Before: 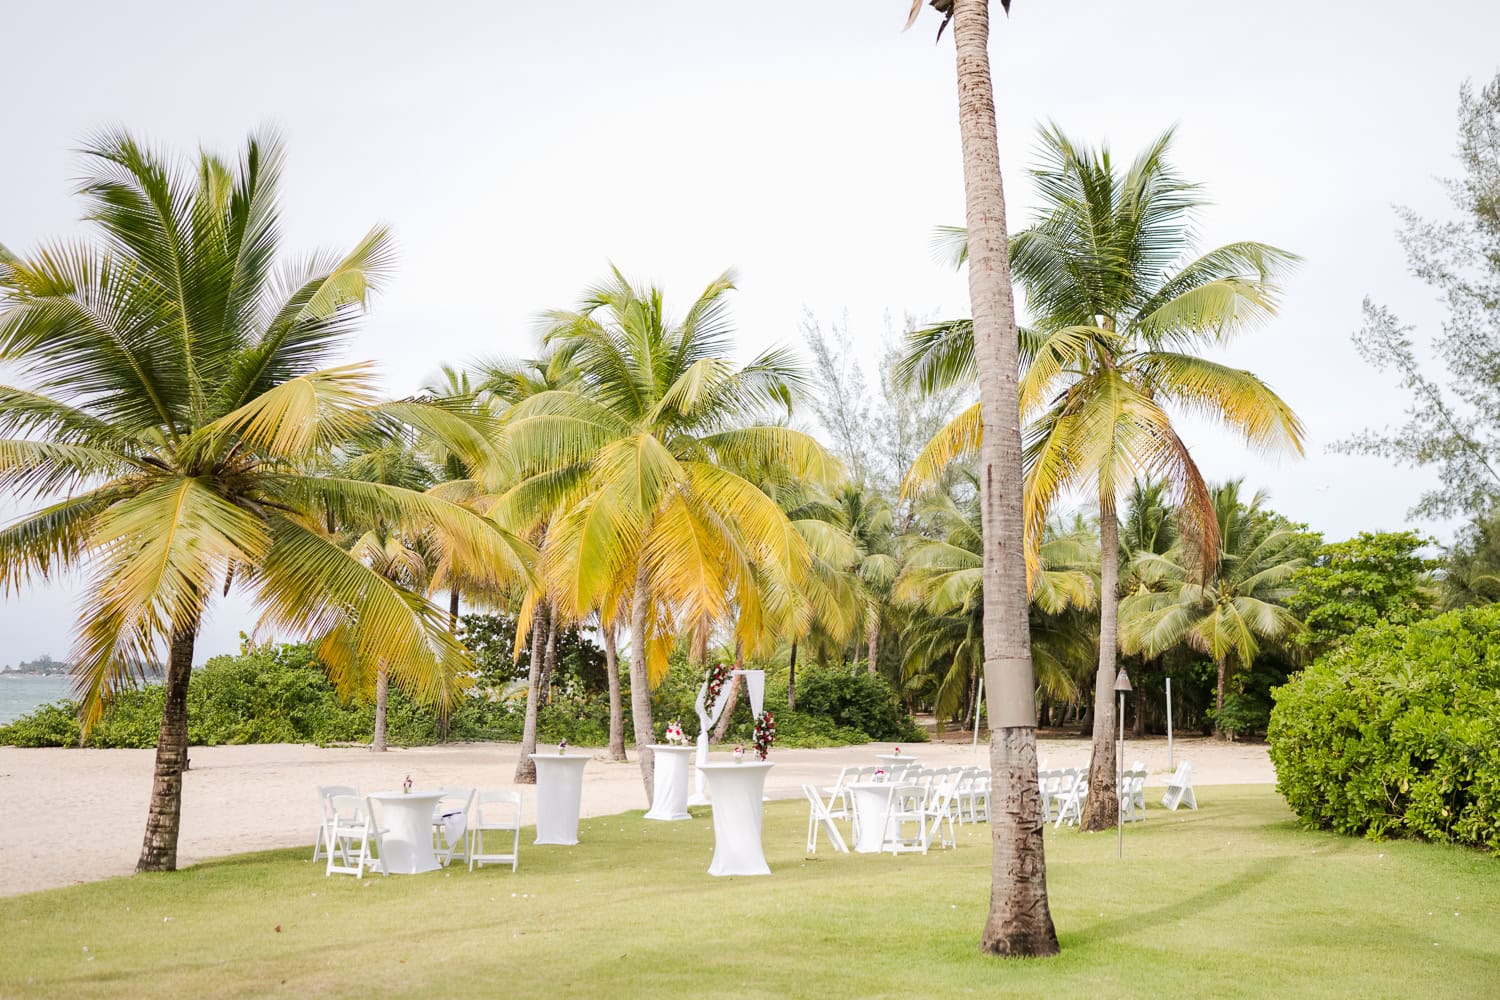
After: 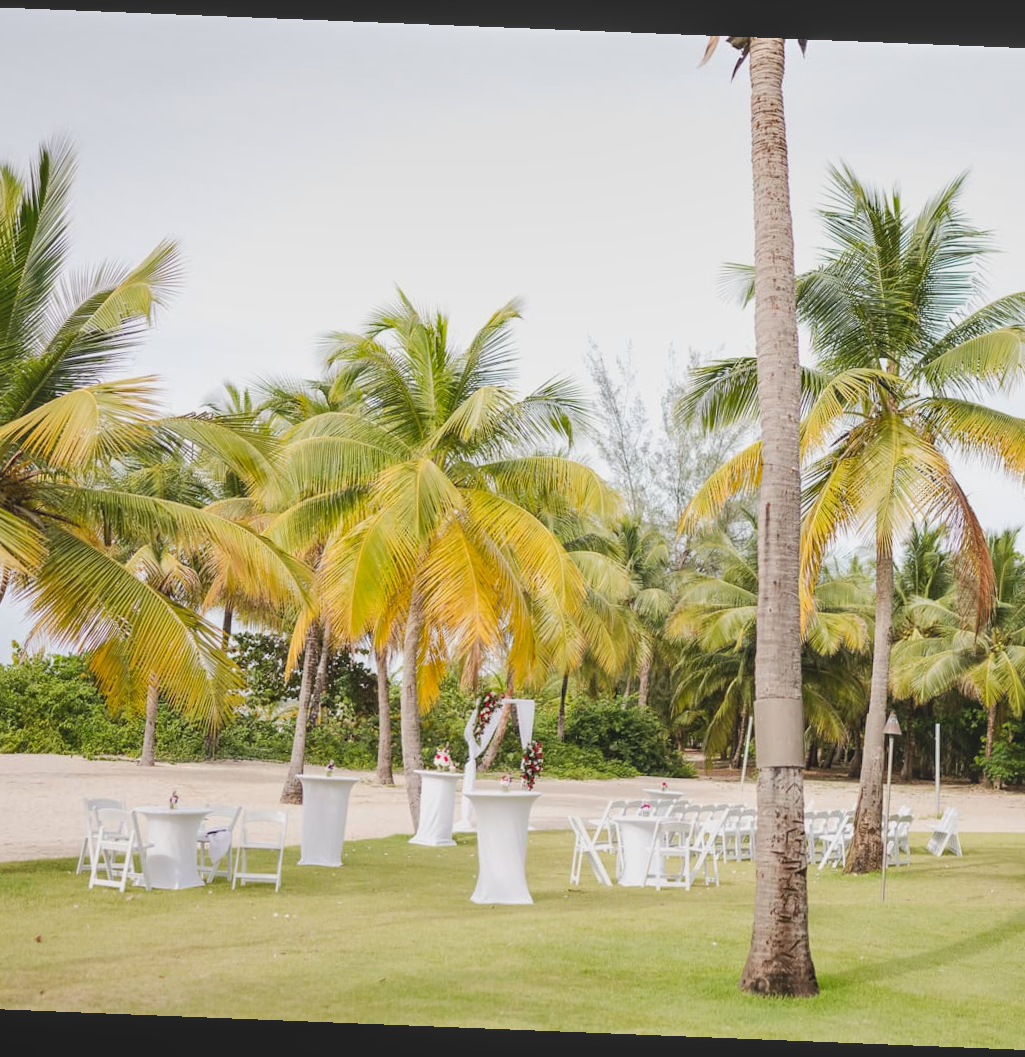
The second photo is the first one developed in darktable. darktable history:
crop and rotate: left 15.754%, right 17.579%
rotate and perspective: rotation 2.27°, automatic cropping off
local contrast: highlights 48%, shadows 0%, detail 100%
